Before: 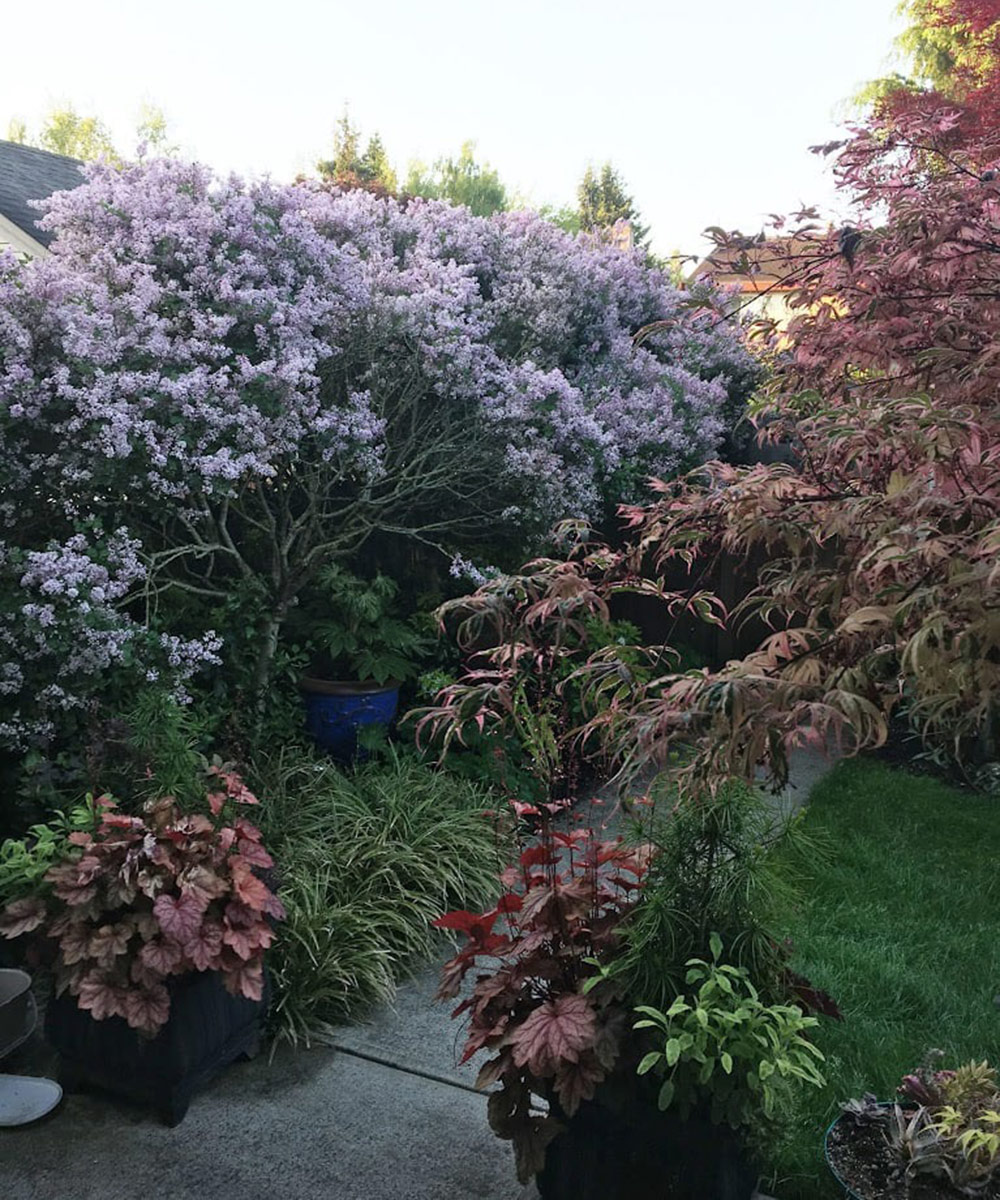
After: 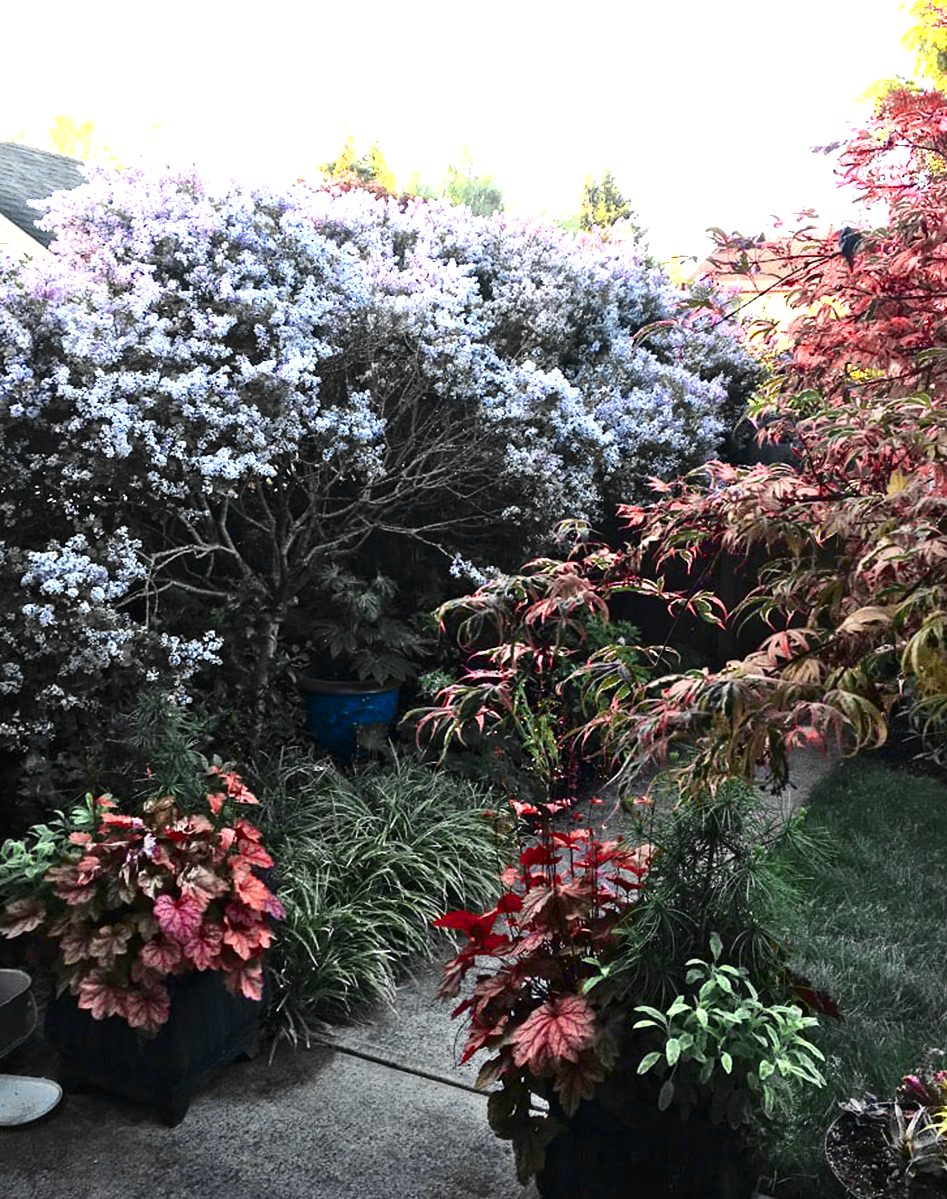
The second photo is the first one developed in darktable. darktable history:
crop and rotate: left 0%, right 5.257%
exposure: exposure 1 EV, compensate highlight preservation false
contrast brightness saturation: contrast 0.207, brightness -0.108, saturation 0.206
color zones: curves: ch0 [(0.257, 0.558) (0.75, 0.565)]; ch1 [(0.004, 0.857) (0.14, 0.416) (0.257, 0.695) (0.442, 0.032) (0.736, 0.266) (0.891, 0.741)]; ch2 [(0, 0.623) (0.112, 0.436) (0.271, 0.474) (0.516, 0.64) (0.743, 0.286)]
